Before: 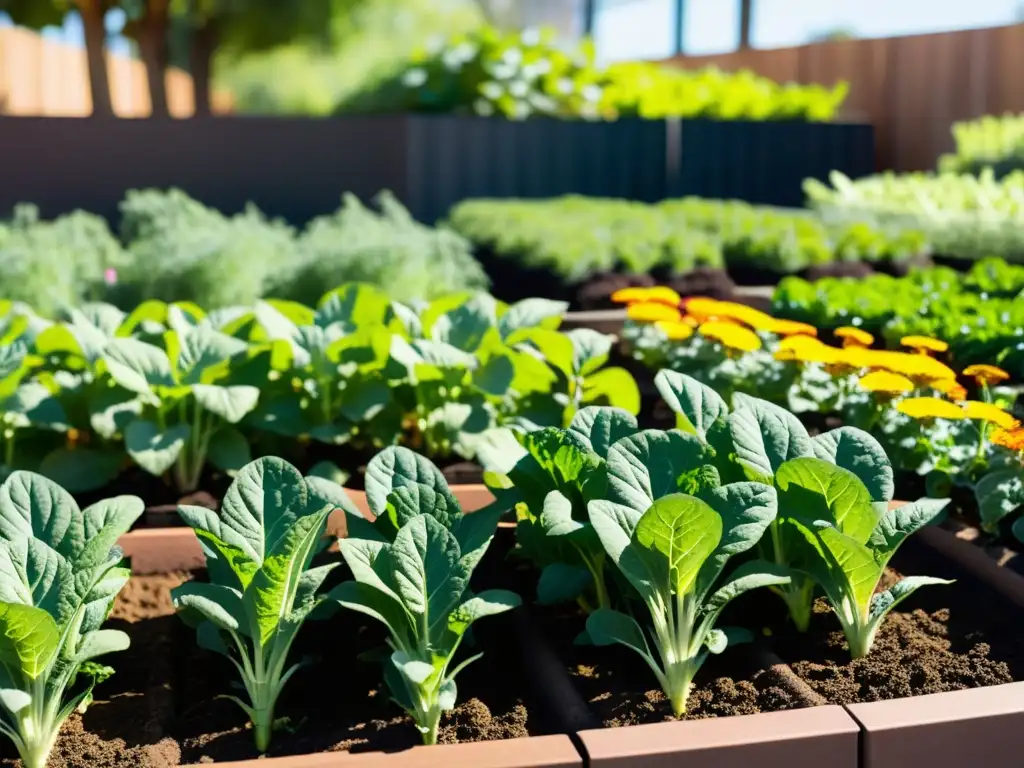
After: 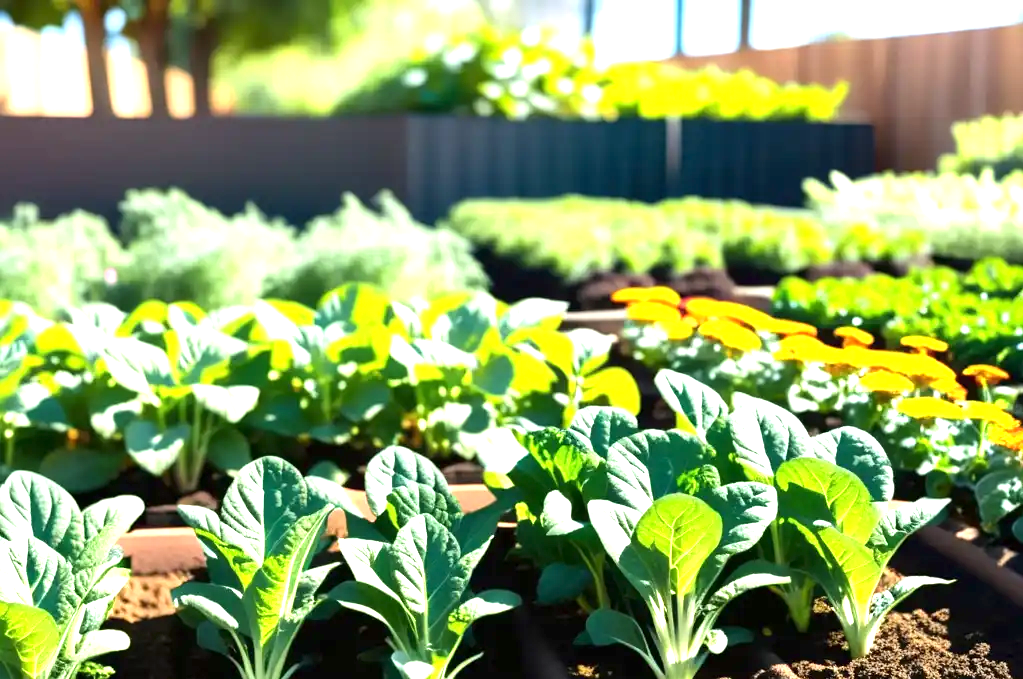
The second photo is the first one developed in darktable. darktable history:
exposure: exposure 1.166 EV, compensate exposure bias true, compensate highlight preservation false
crop and rotate: top 0%, bottom 11.523%
